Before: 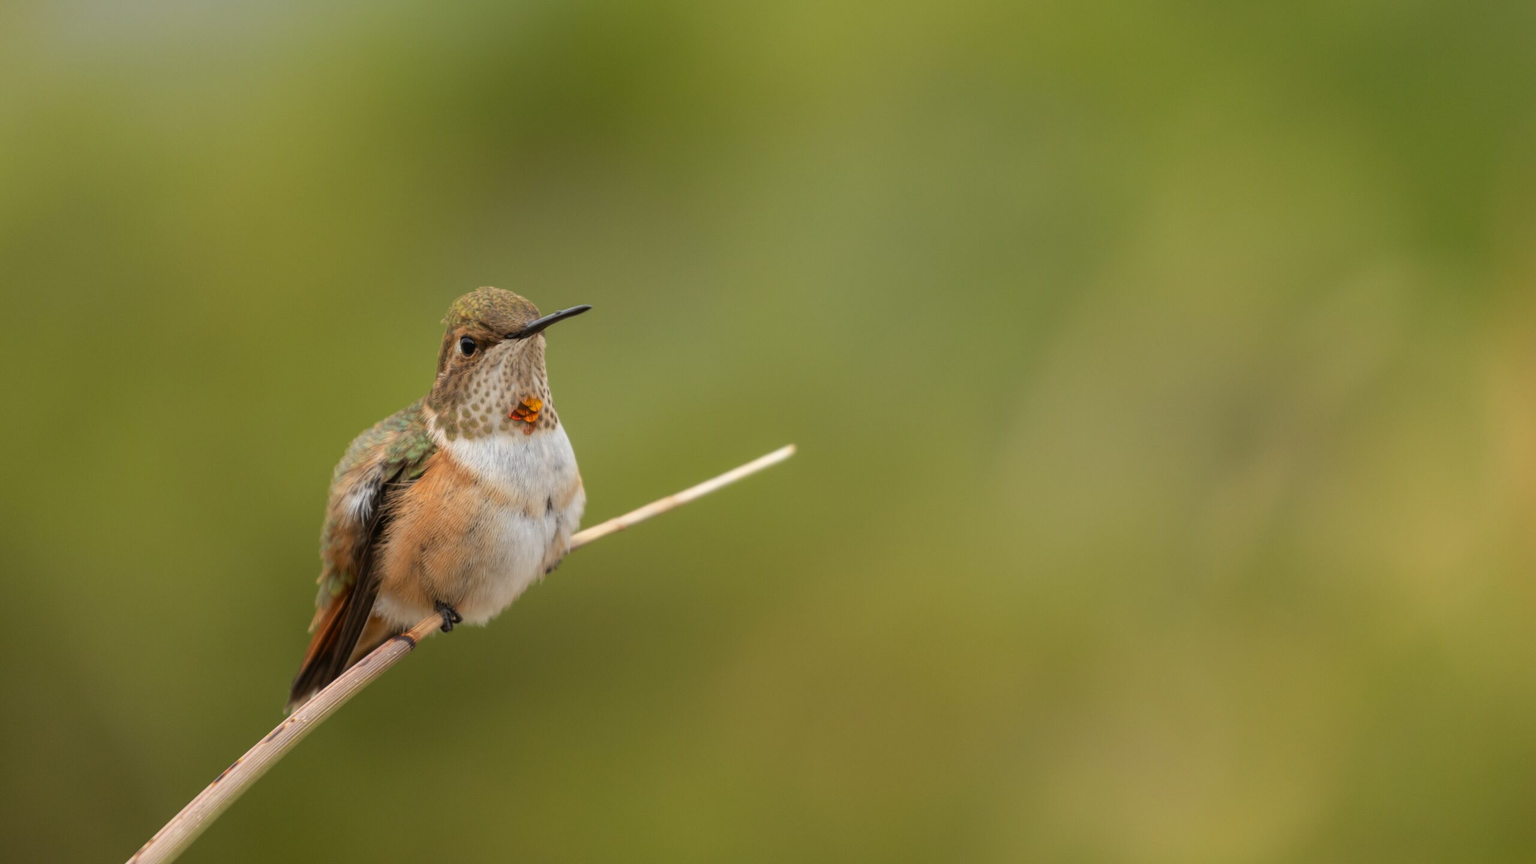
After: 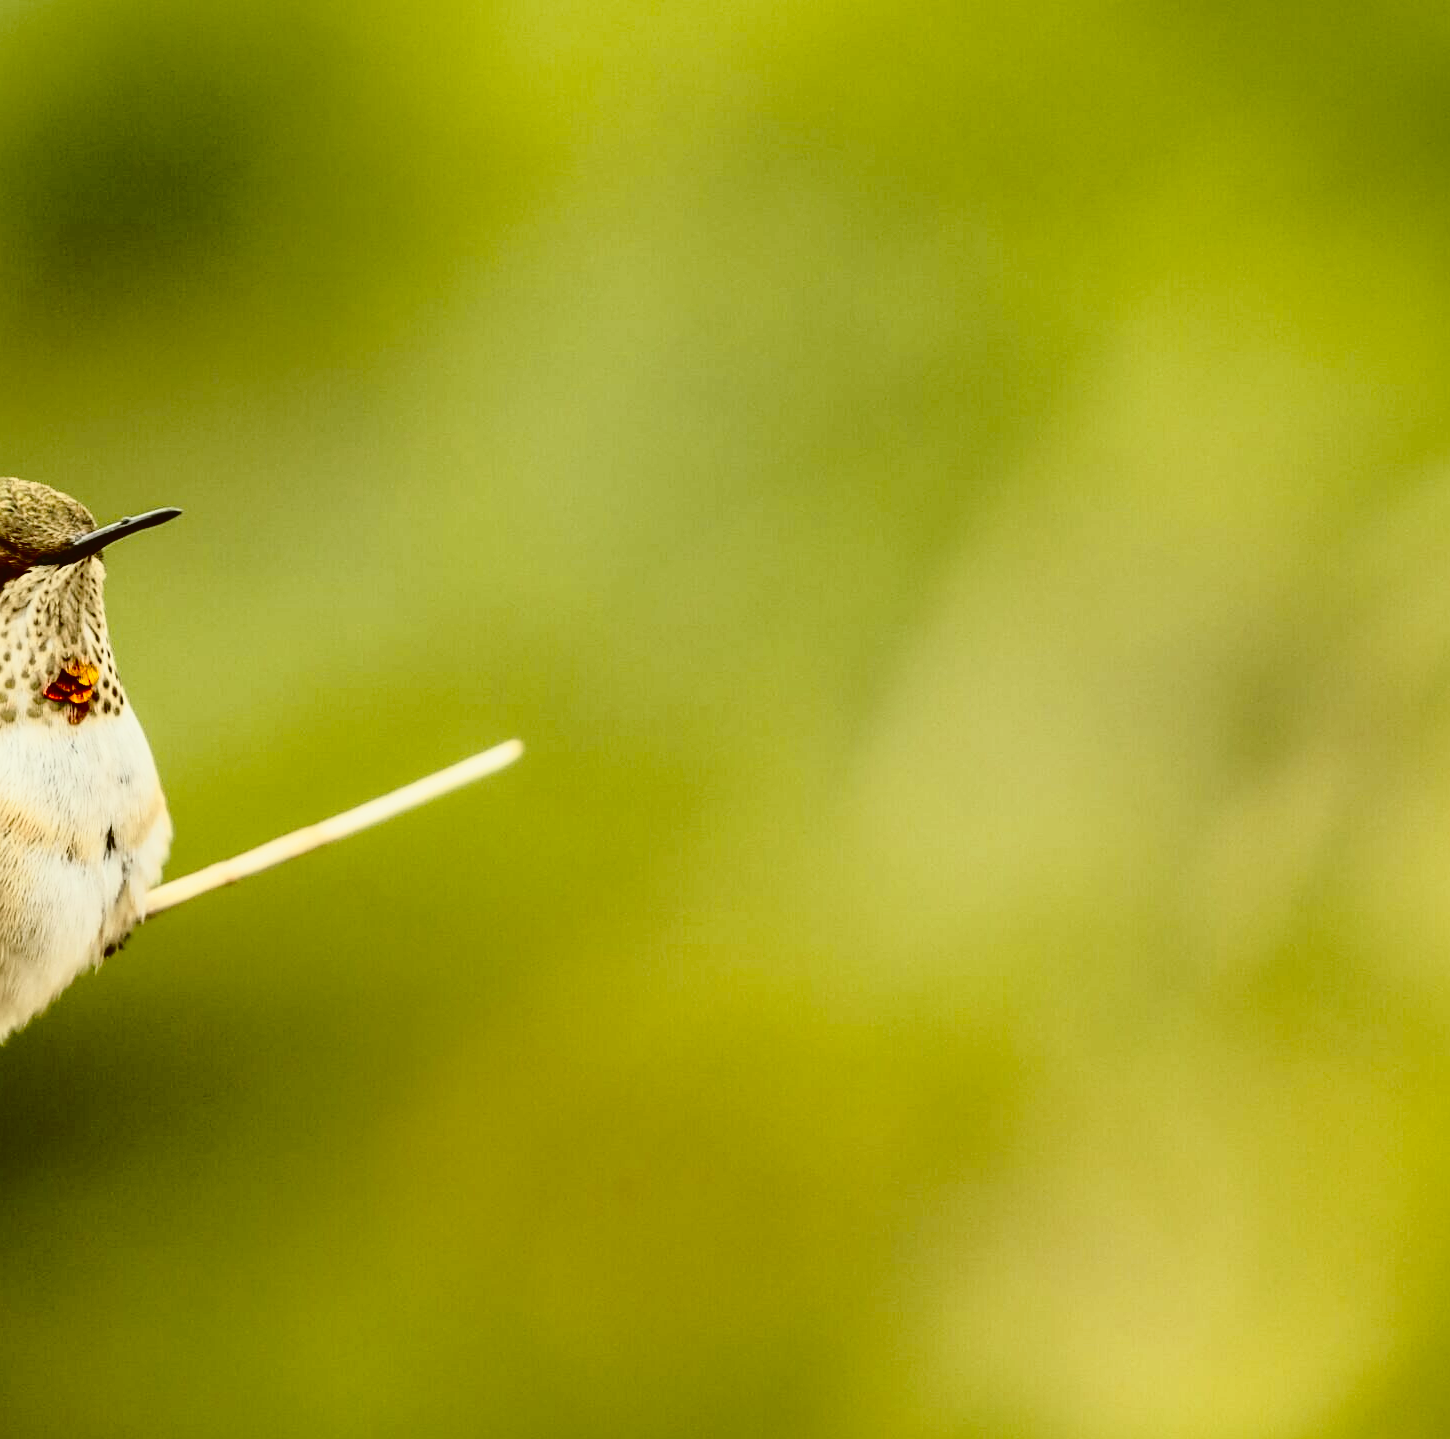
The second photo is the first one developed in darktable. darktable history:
exposure: black level correction 0.006, exposure -0.22 EV, compensate highlight preservation false
crop: left 31.458%, top 0.01%, right 11.869%
sharpen: on, module defaults
contrast brightness saturation: contrast 0.193, brightness -0.231, saturation 0.105
tone curve: curves: ch0 [(0, 0.032) (0.078, 0.052) (0.236, 0.168) (0.43, 0.472) (0.508, 0.566) (0.66, 0.754) (0.79, 0.883) (0.994, 0.974)]; ch1 [(0, 0) (0.161, 0.092) (0.35, 0.33) (0.379, 0.401) (0.456, 0.456) (0.508, 0.501) (0.547, 0.531) (0.573, 0.563) (0.625, 0.602) (0.718, 0.734) (1, 1)]; ch2 [(0, 0) (0.369, 0.427) (0.44, 0.434) (0.502, 0.501) (0.54, 0.537) (0.586, 0.59) (0.621, 0.604) (1, 1)], color space Lab, independent channels, preserve colors none
color correction: highlights a* -1.38, highlights b* 10.61, shadows a* 0.269, shadows b* 19.24
base curve: curves: ch0 [(0, 0) (0.028, 0.03) (0.121, 0.232) (0.46, 0.748) (0.859, 0.968) (1, 1)], exposure shift 0.58, preserve colors none
